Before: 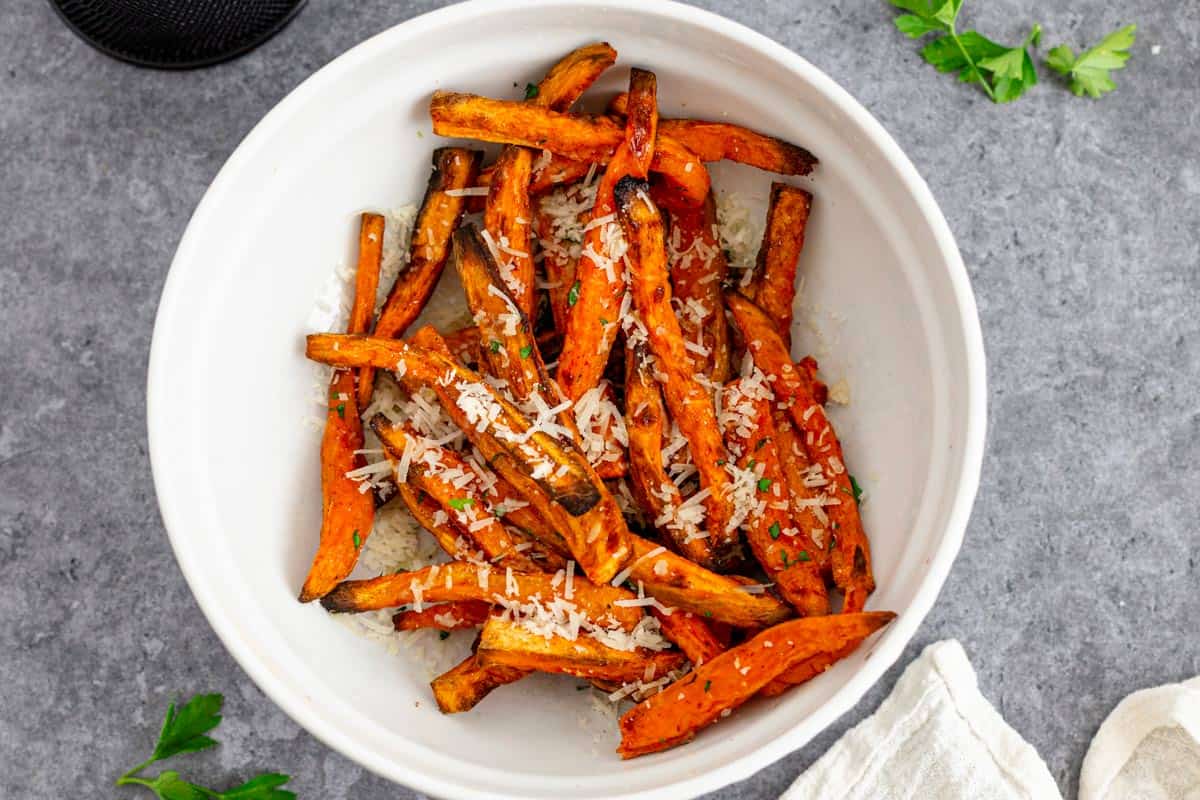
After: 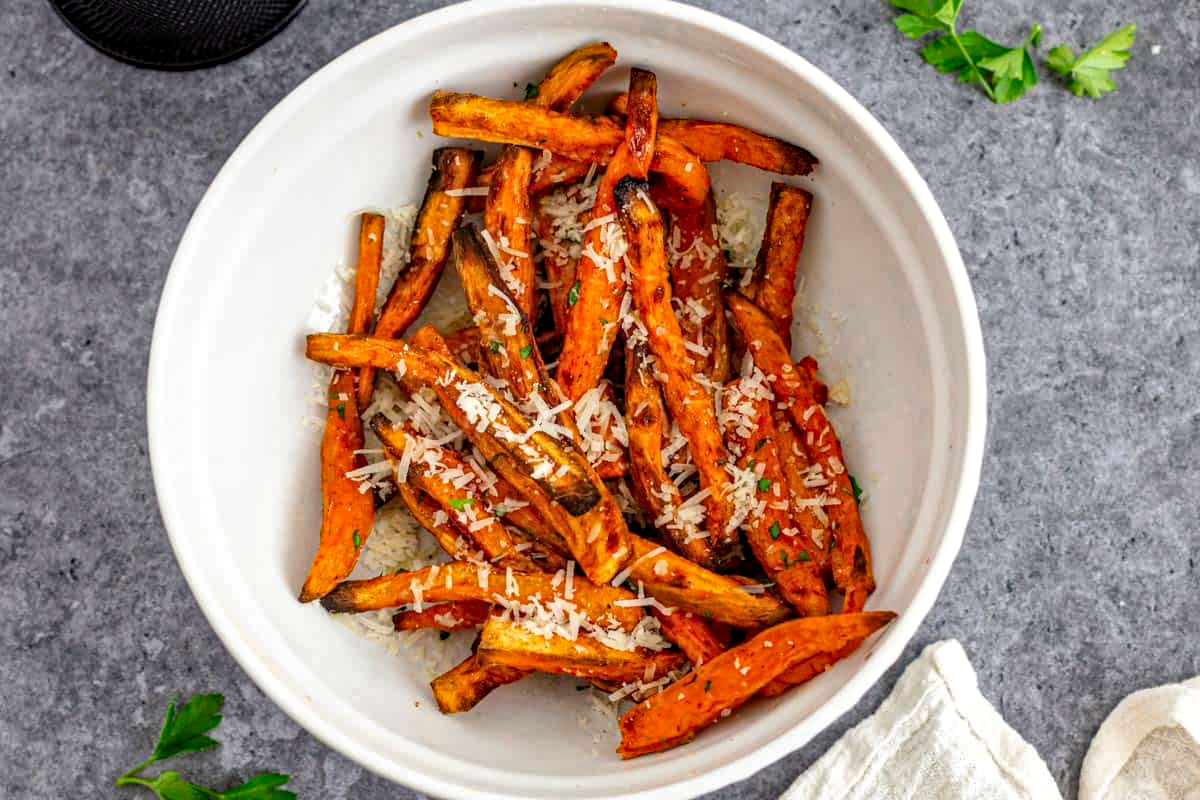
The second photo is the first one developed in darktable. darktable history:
haze removal: strength 0.29, distance 0.25, compatibility mode true, adaptive false
local contrast: on, module defaults
color balance rgb: linear chroma grading › global chroma -0.67%, saturation formula JzAzBz (2021)
